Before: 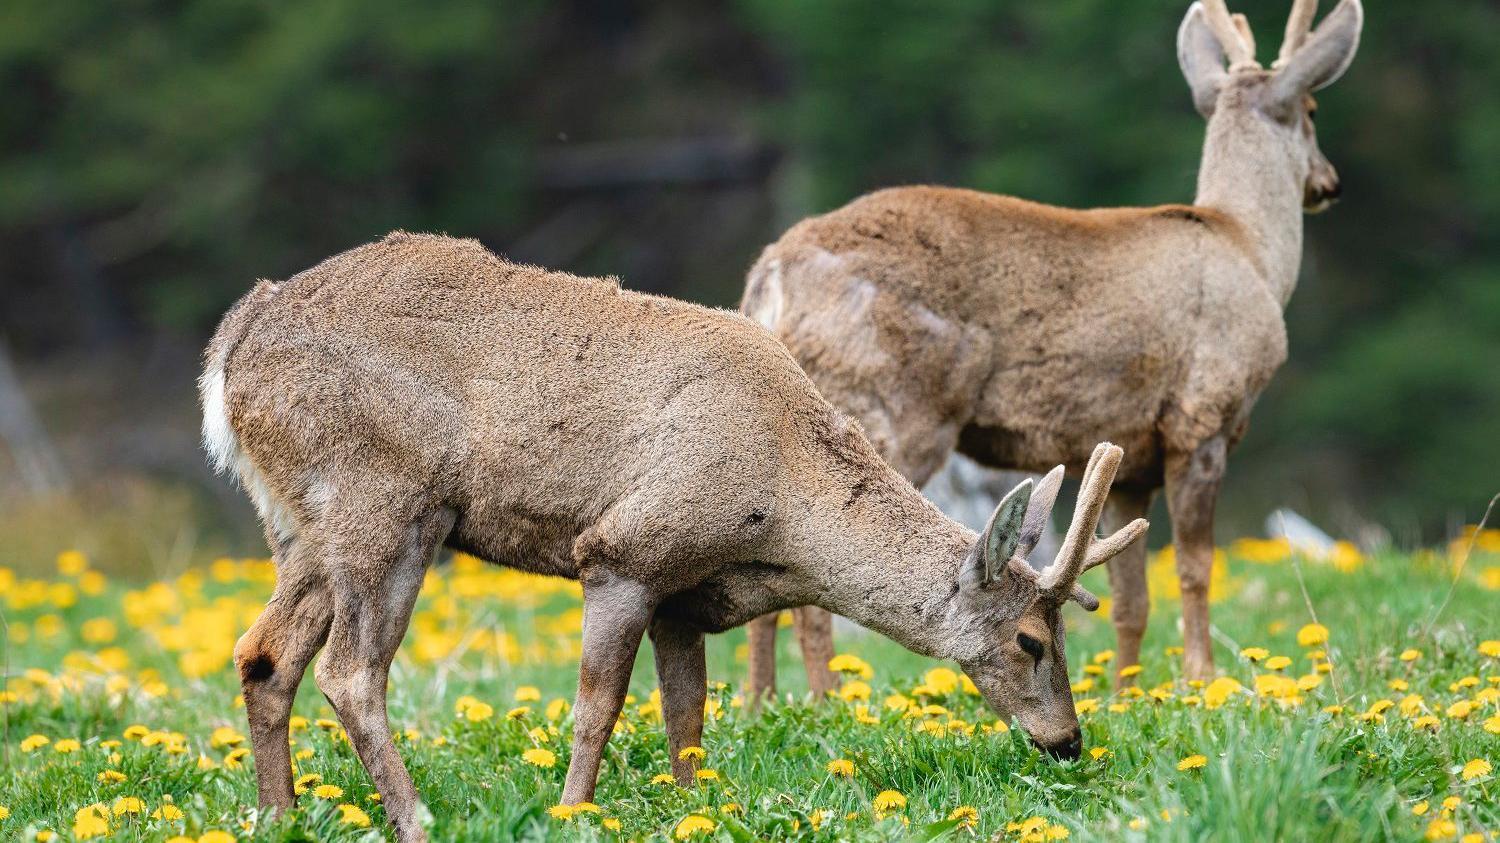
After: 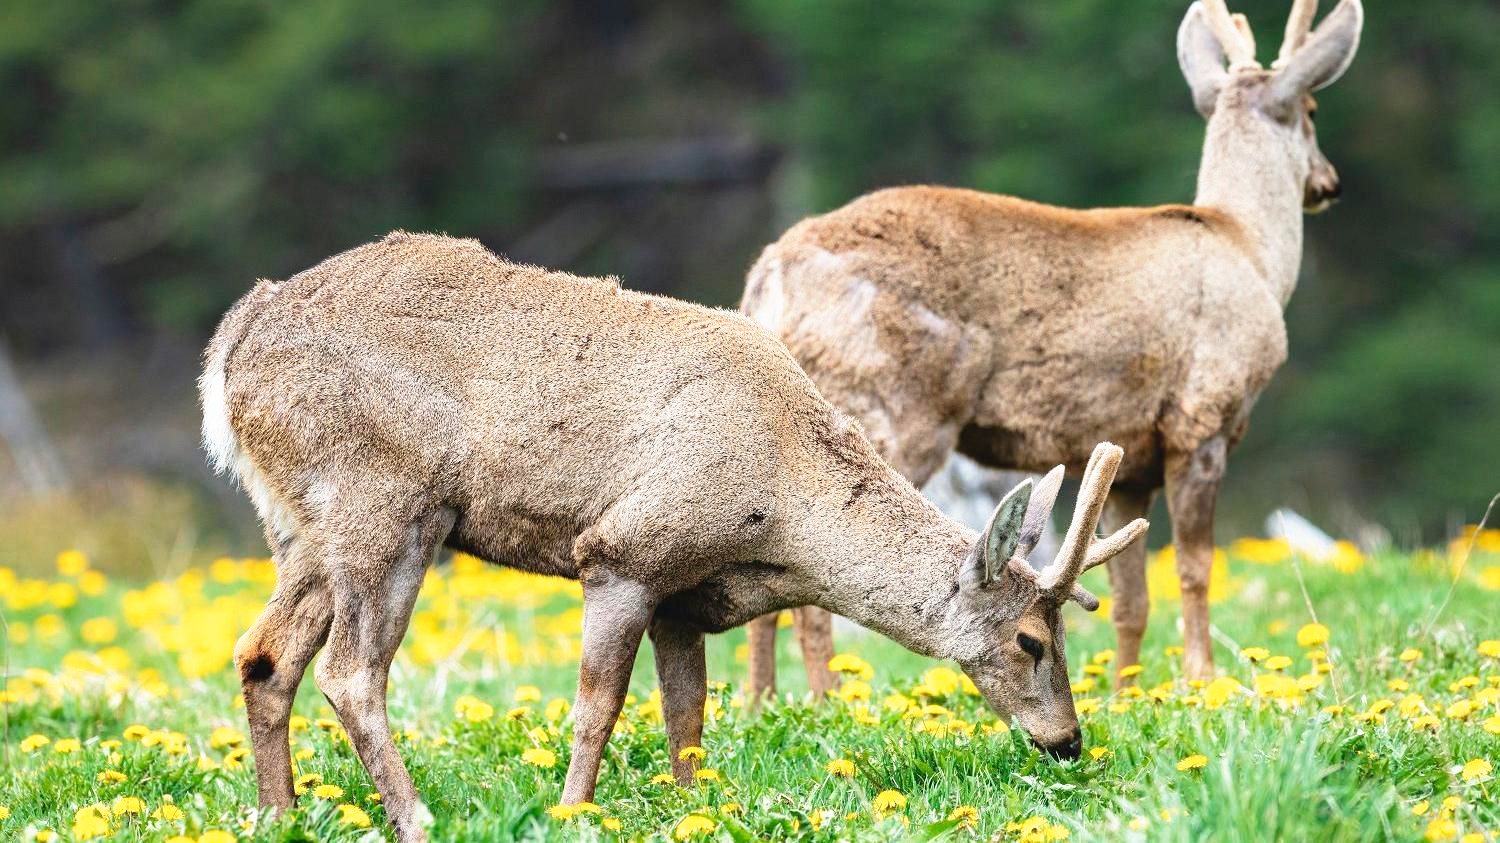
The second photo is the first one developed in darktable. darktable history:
base curve: curves: ch0 [(0, 0) (0.557, 0.834) (1, 1)], preserve colors none
